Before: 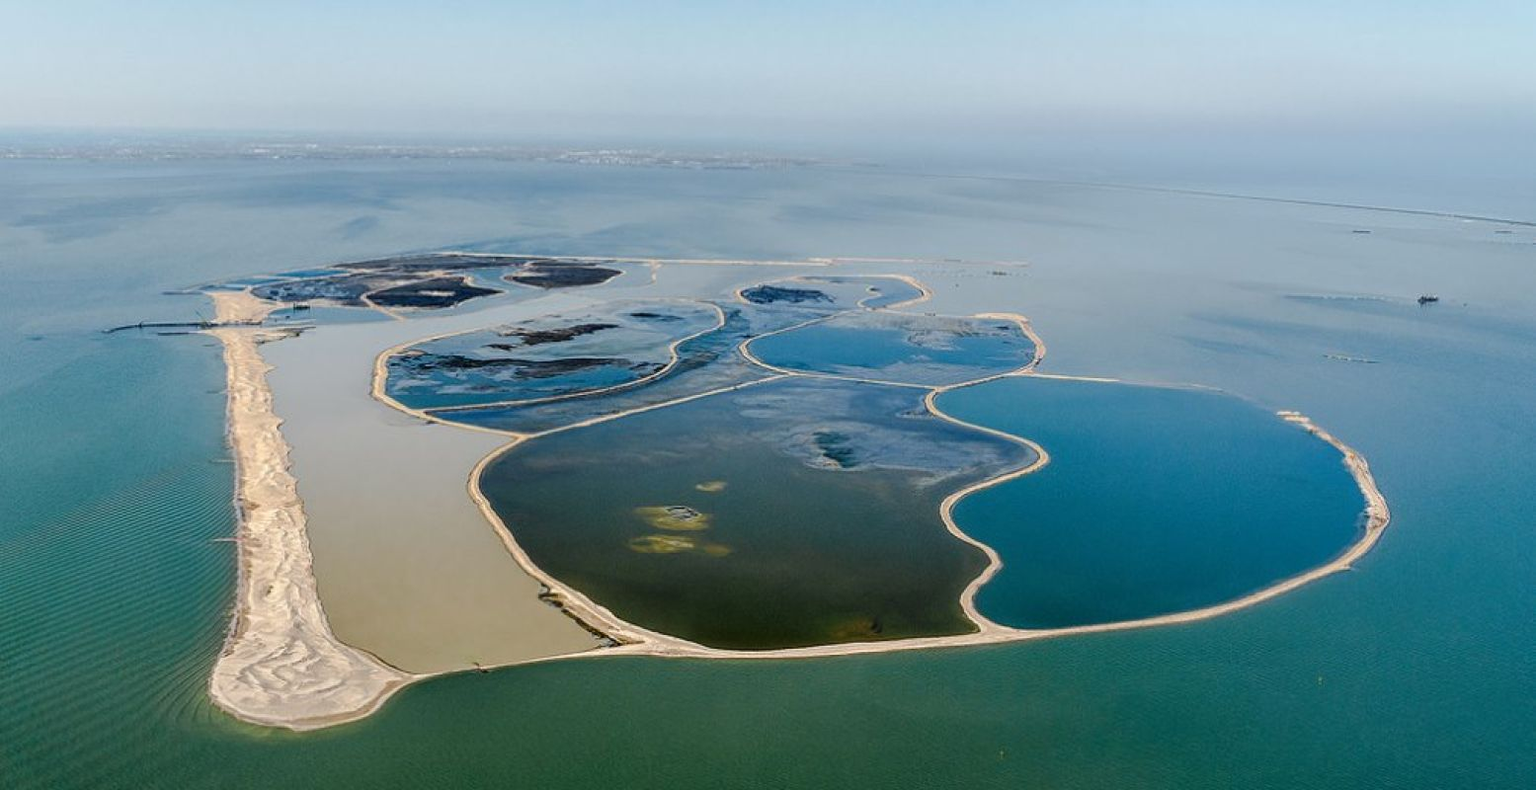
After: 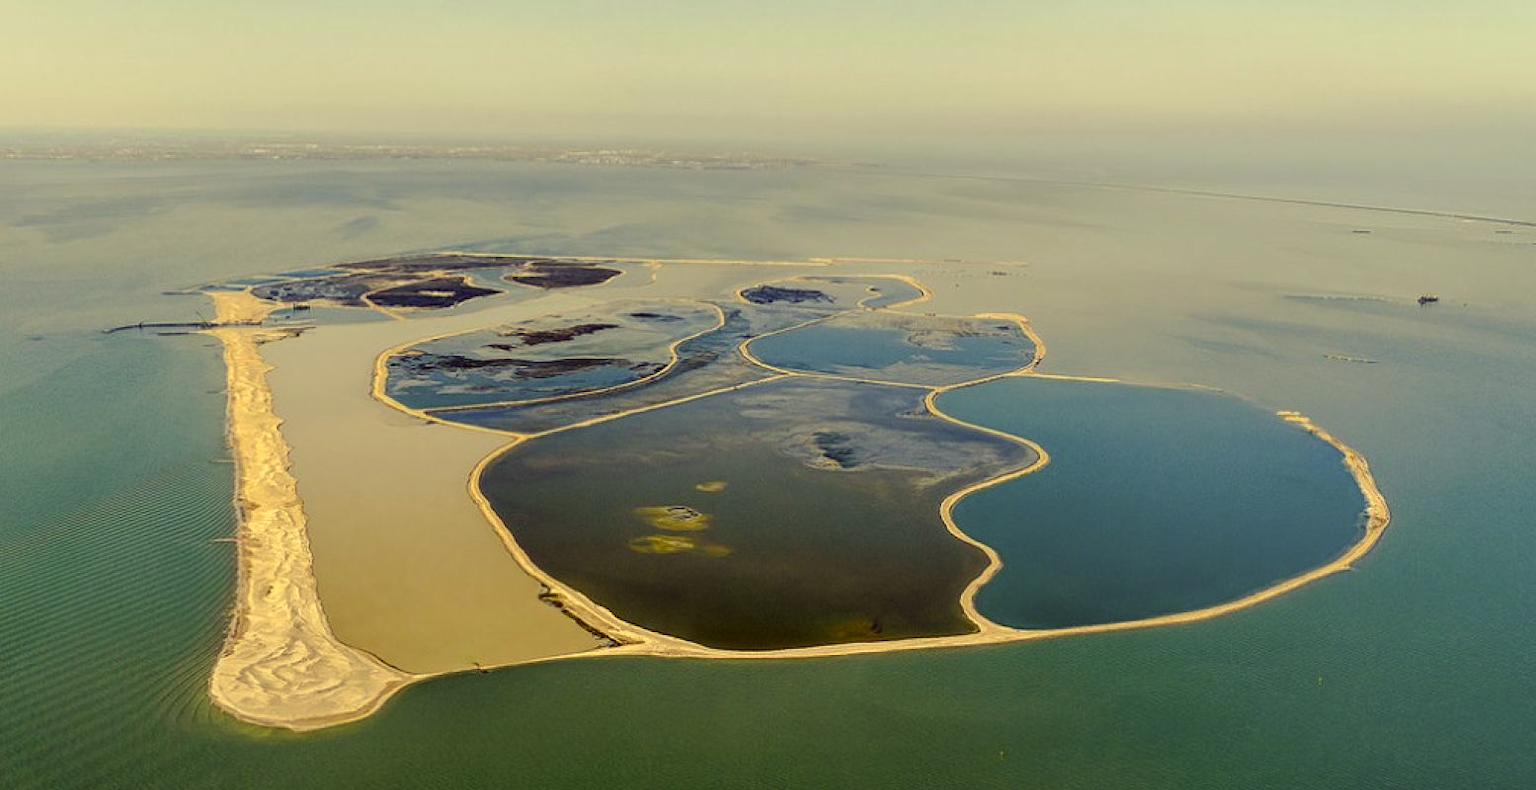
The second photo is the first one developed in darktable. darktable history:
color correction: highlights a* -0.592, highlights b* 39.77, shadows a* 9.47, shadows b* -0.438
